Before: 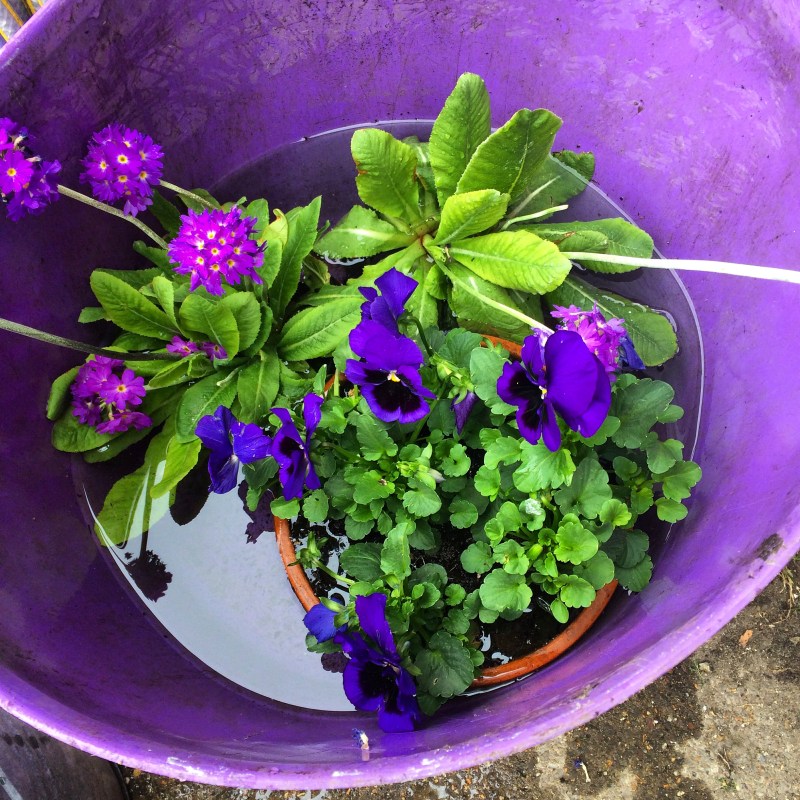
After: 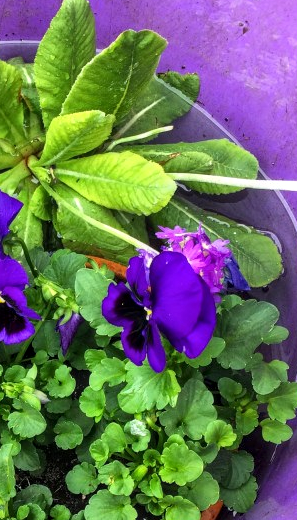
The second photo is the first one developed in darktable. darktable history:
color correction: highlights b* 0.047
crop and rotate: left 49.592%, top 10.103%, right 13.265%, bottom 24.843%
local contrast: on, module defaults
